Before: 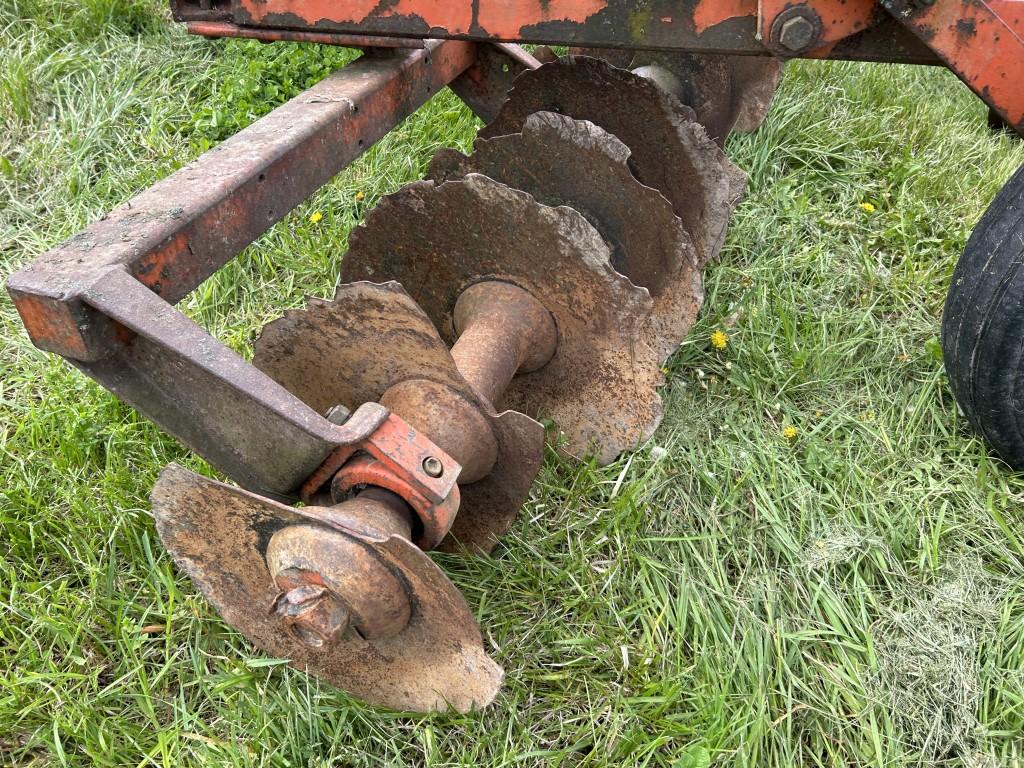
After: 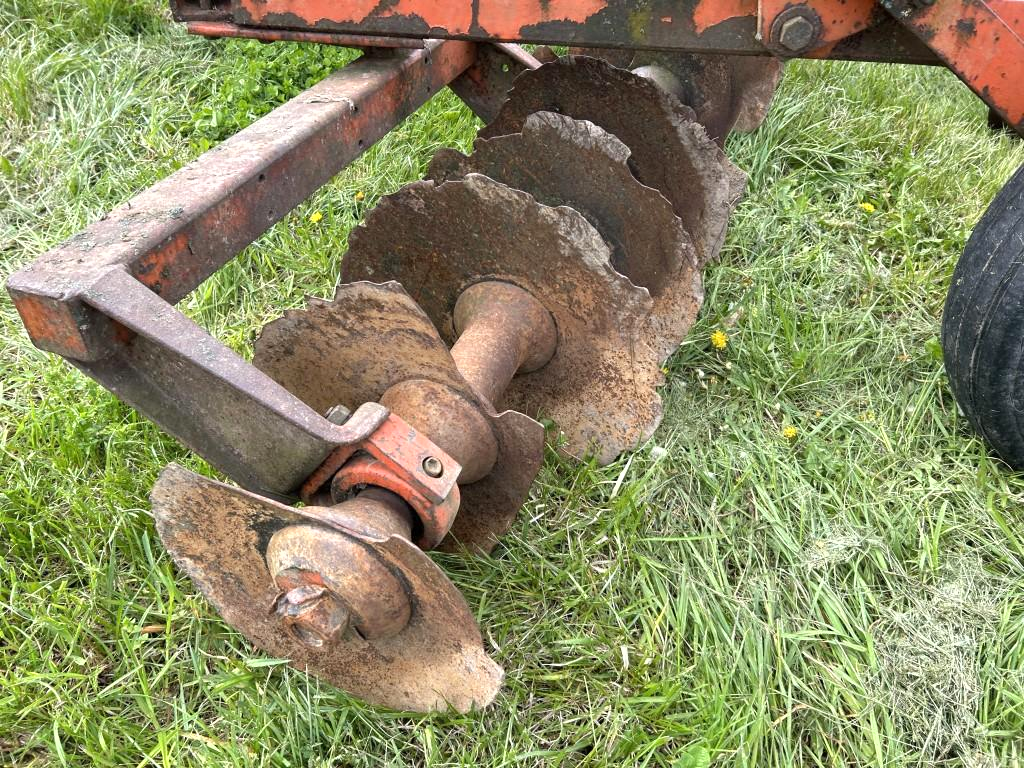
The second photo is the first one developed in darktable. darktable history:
shadows and highlights: radius 125.46, shadows 21.19, highlights -21.19, low approximation 0.01
exposure: exposure 0.3 EV, compensate highlight preservation false
